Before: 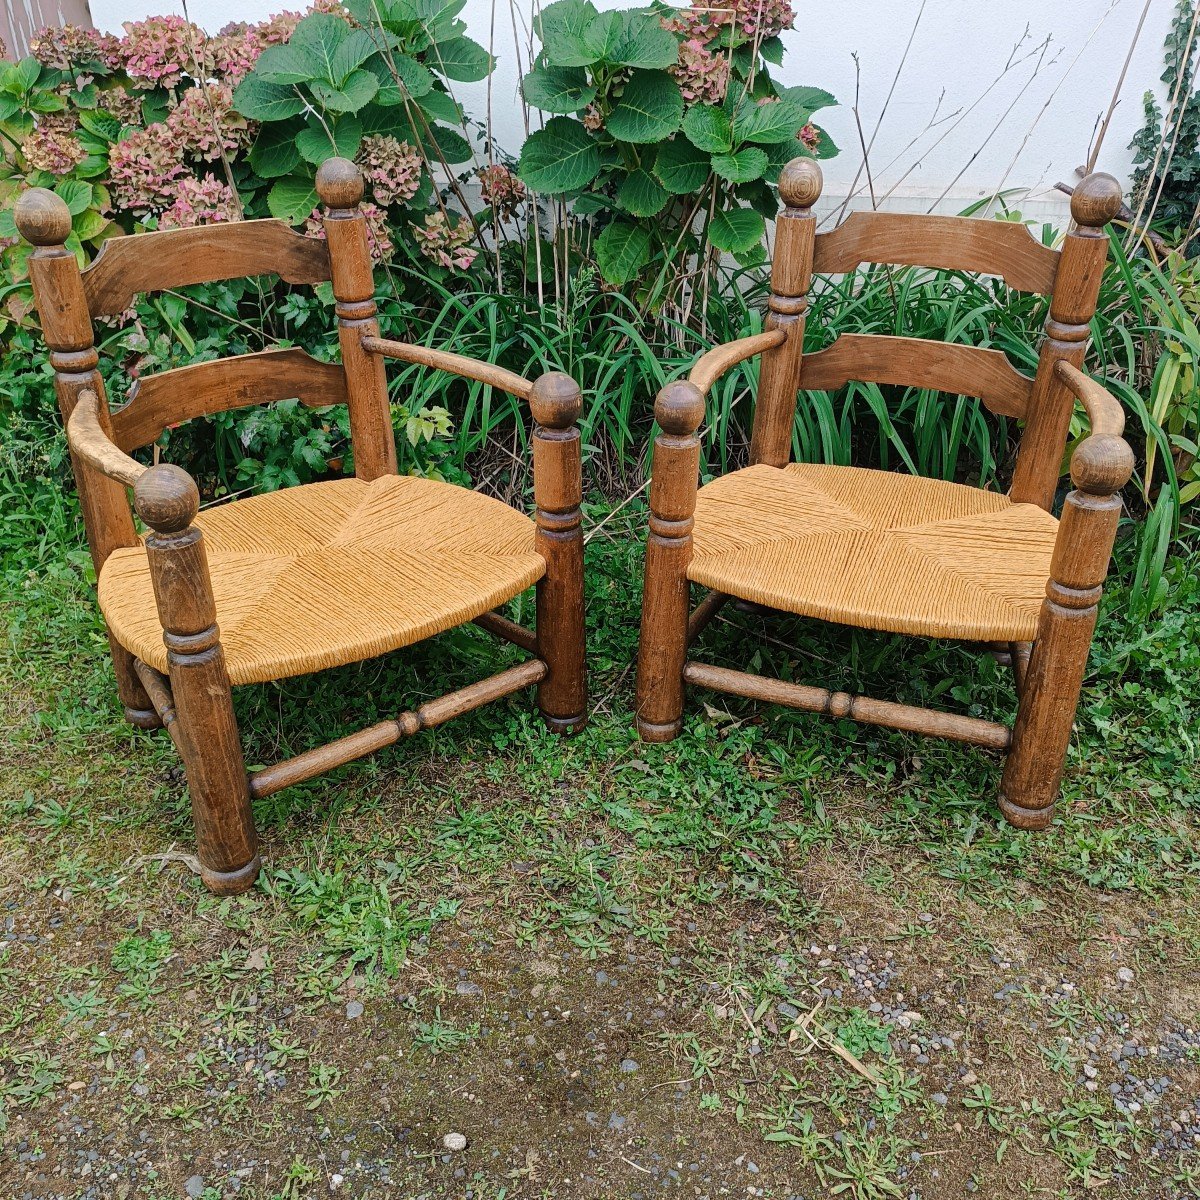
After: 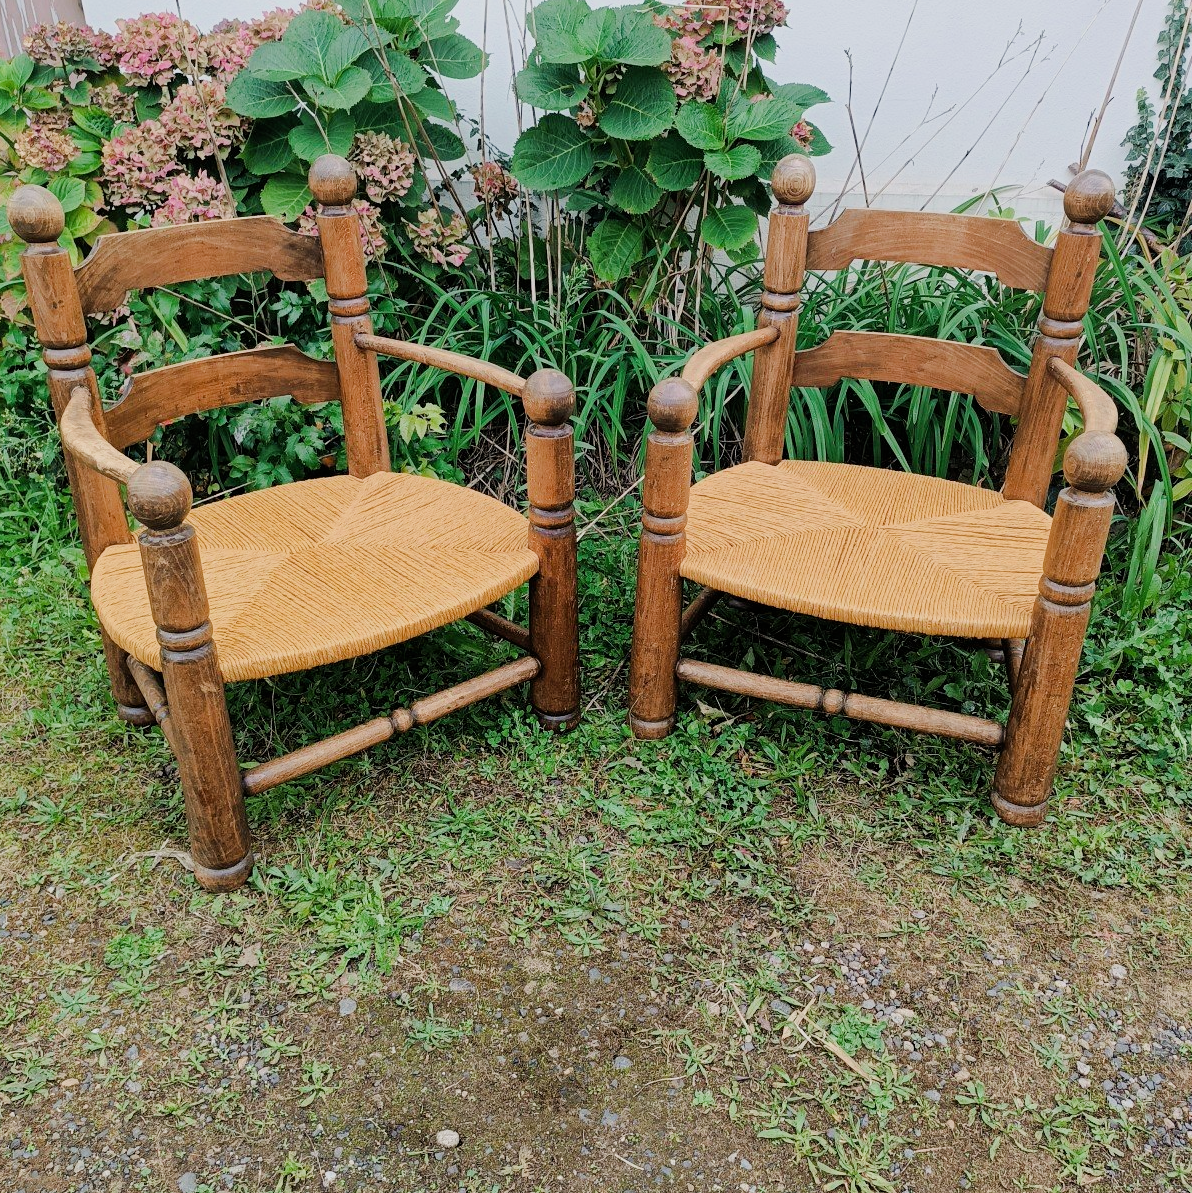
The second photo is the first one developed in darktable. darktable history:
crop and rotate: left 0.631%, top 0.289%, bottom 0.239%
exposure: exposure 0.403 EV, compensate highlight preservation false
filmic rgb: black relative exposure -7.65 EV, white relative exposure 4.56 EV, hardness 3.61
